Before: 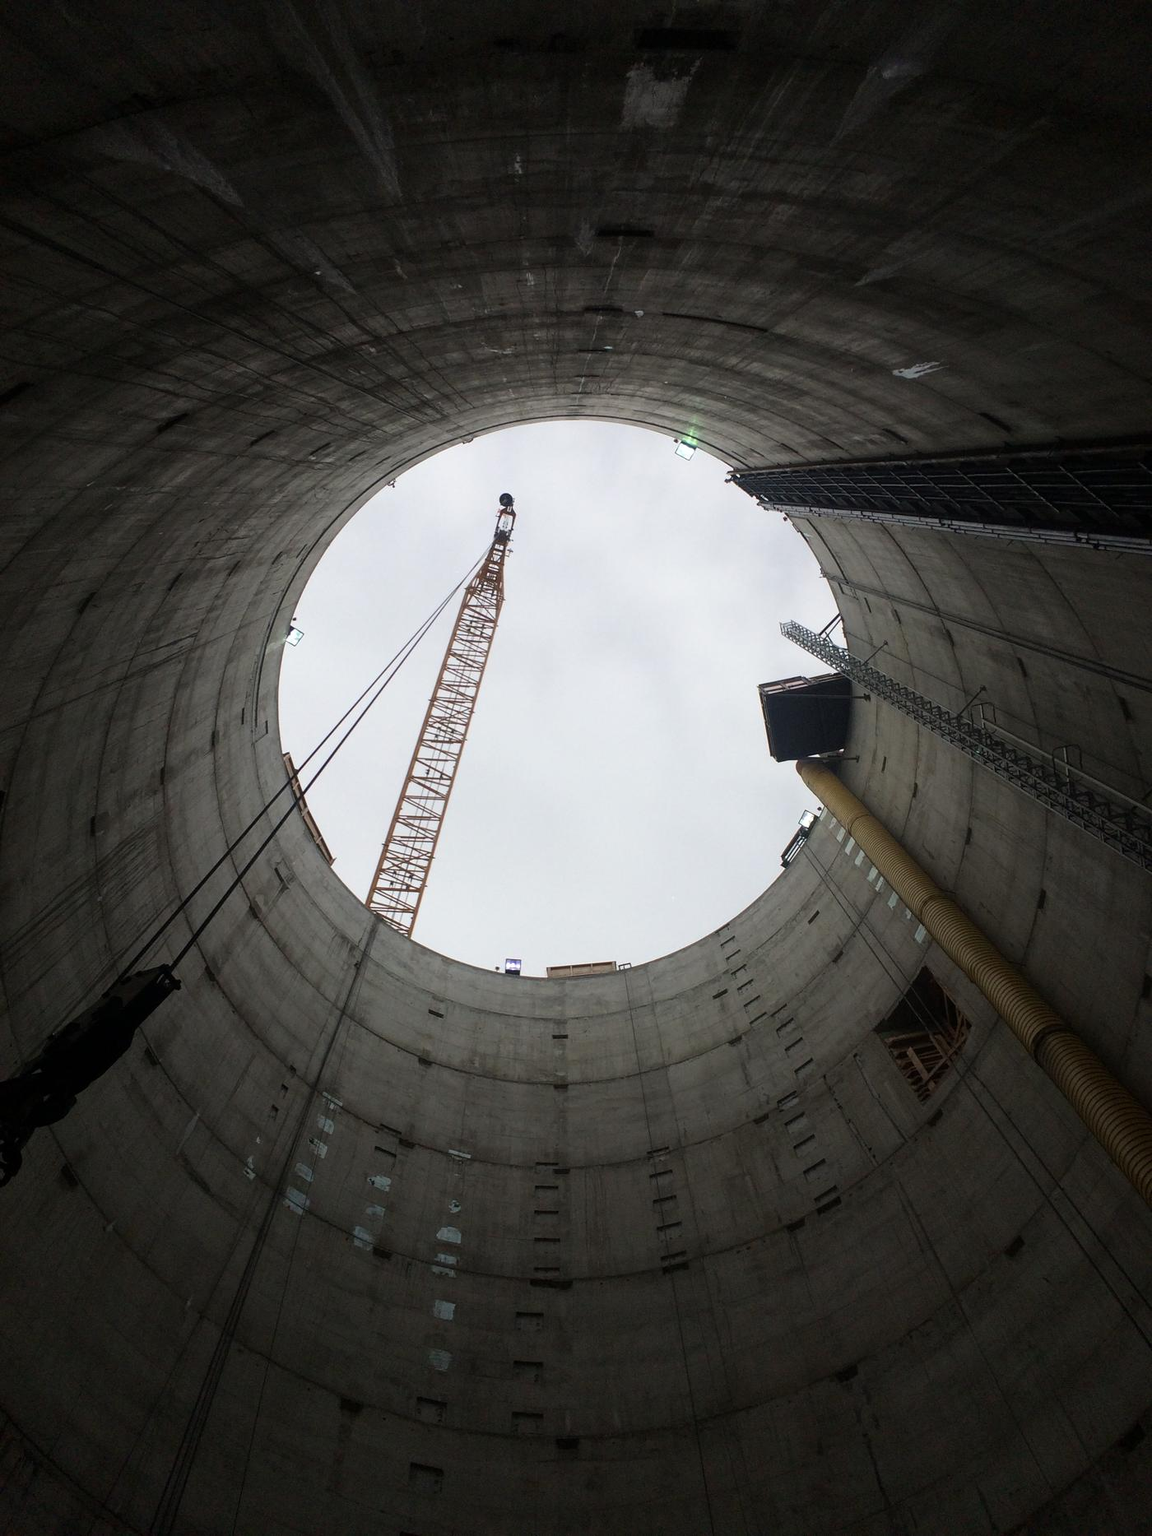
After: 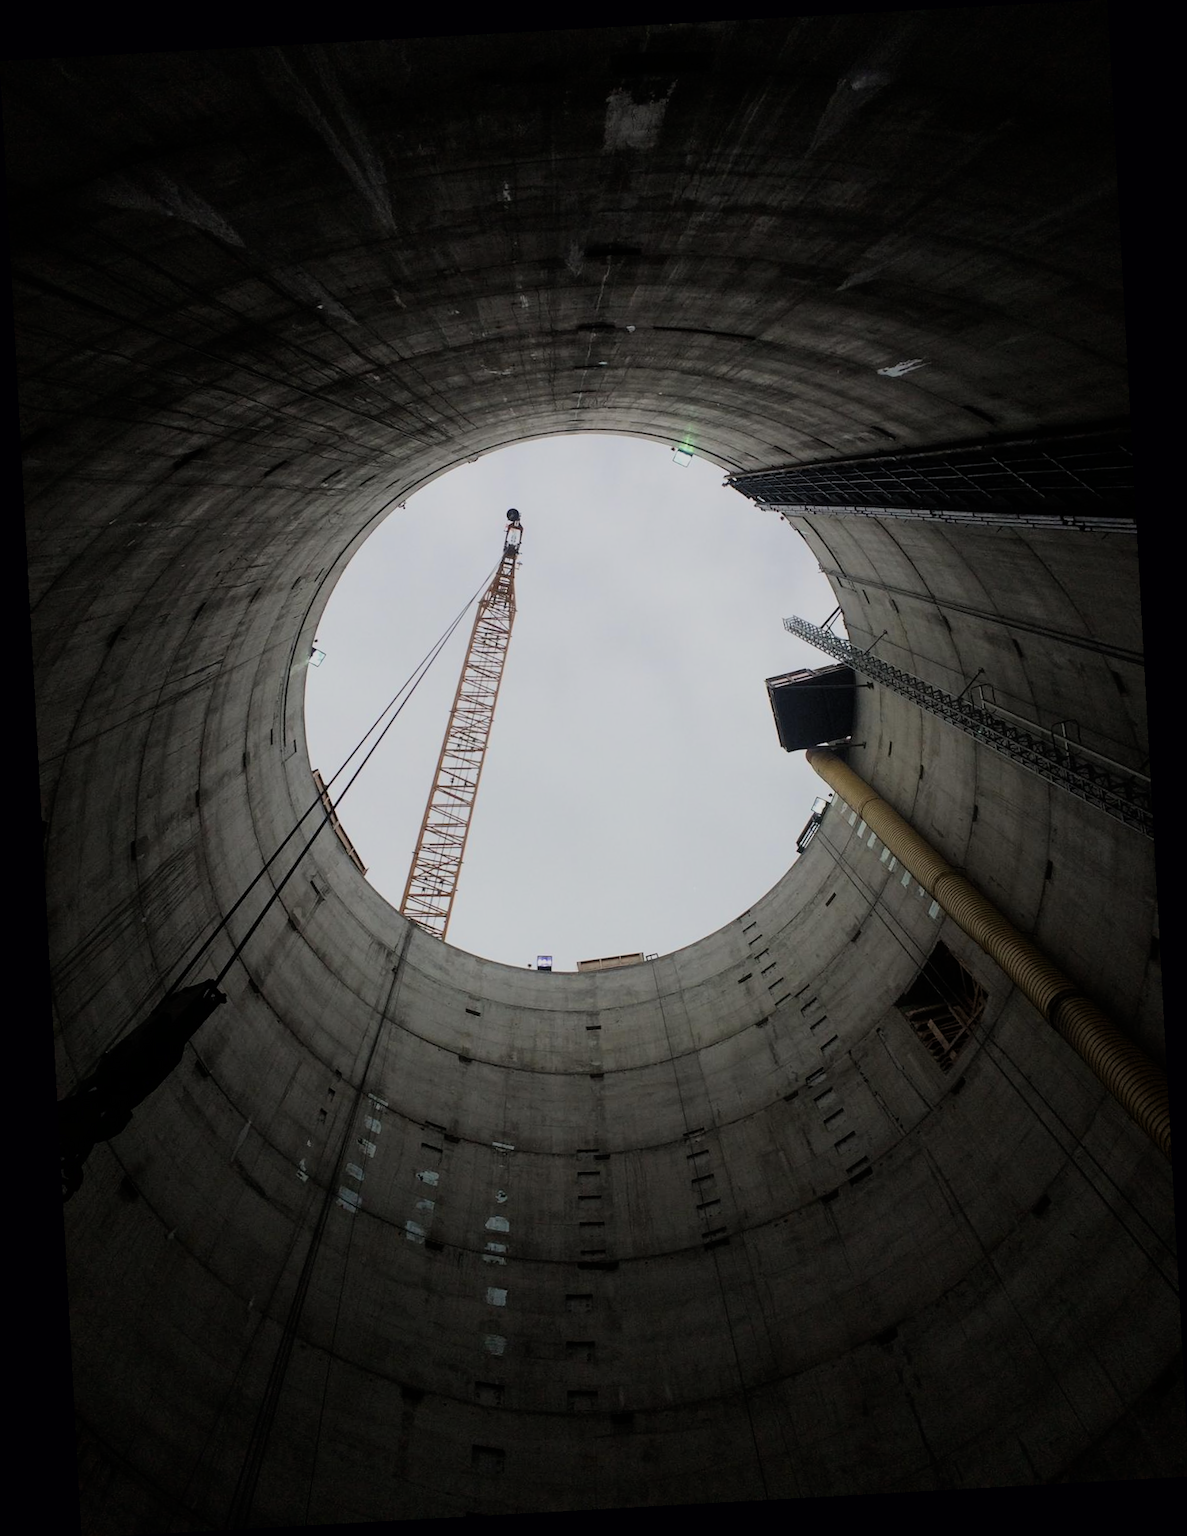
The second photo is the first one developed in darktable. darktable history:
filmic rgb: black relative exposure -8.42 EV, white relative exposure 4.68 EV, hardness 3.82, color science v6 (2022)
rotate and perspective: rotation -3.18°, automatic cropping off
